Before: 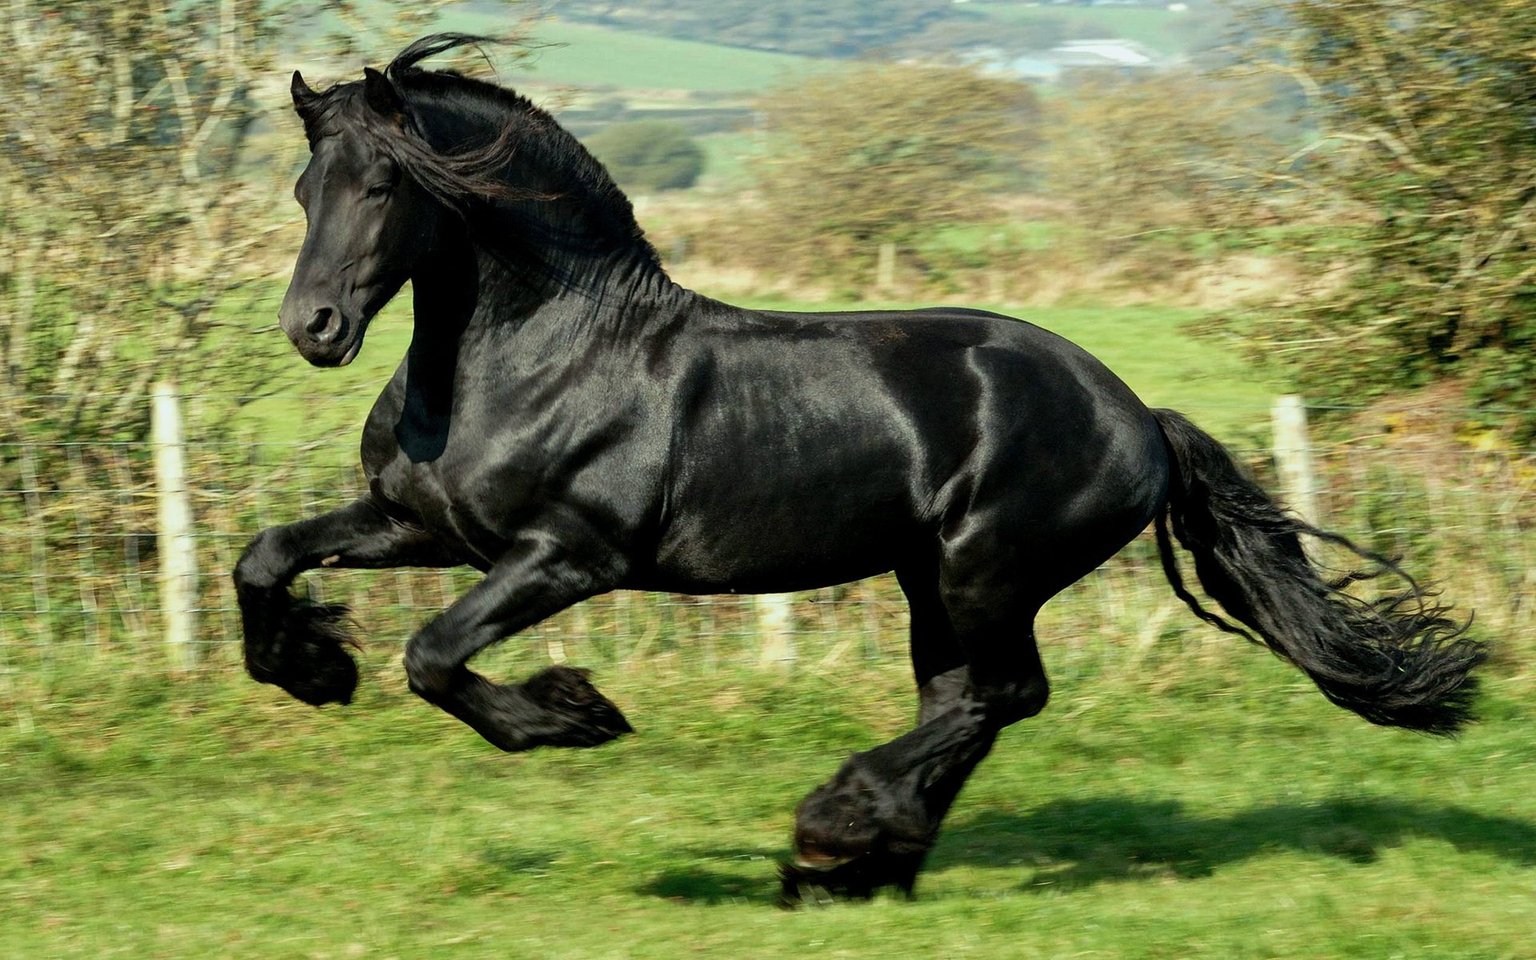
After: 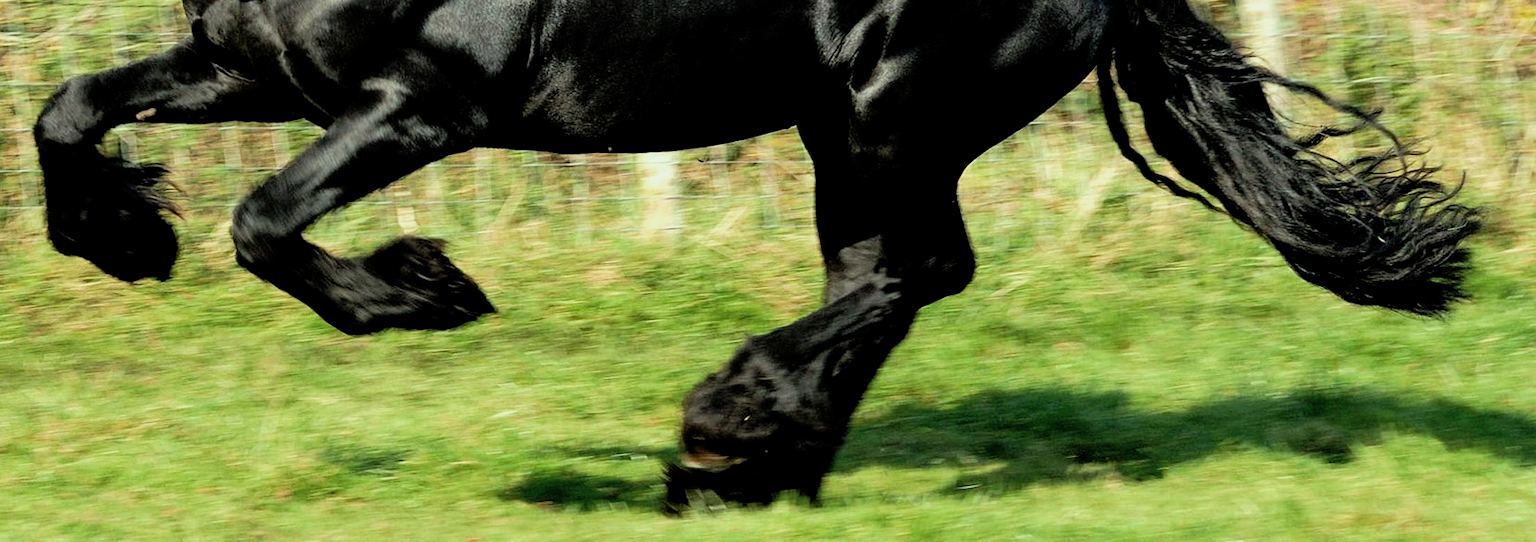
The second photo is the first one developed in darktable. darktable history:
crop and rotate: left 13.315%, top 48.144%, bottom 2.783%
exposure: black level correction 0, exposure 0.499 EV, compensate highlight preservation false
filmic rgb: black relative exposure -7.72 EV, white relative exposure 4.43 EV, threshold 2.99 EV, target black luminance 0%, hardness 3.75, latitude 50.69%, contrast 1.068, highlights saturation mix 8.94%, shadows ↔ highlights balance -0.281%, add noise in highlights 0.001, color science v3 (2019), use custom middle-gray values true, contrast in highlights soft, enable highlight reconstruction true
tone equalizer: edges refinement/feathering 500, mask exposure compensation -1.57 EV, preserve details no
